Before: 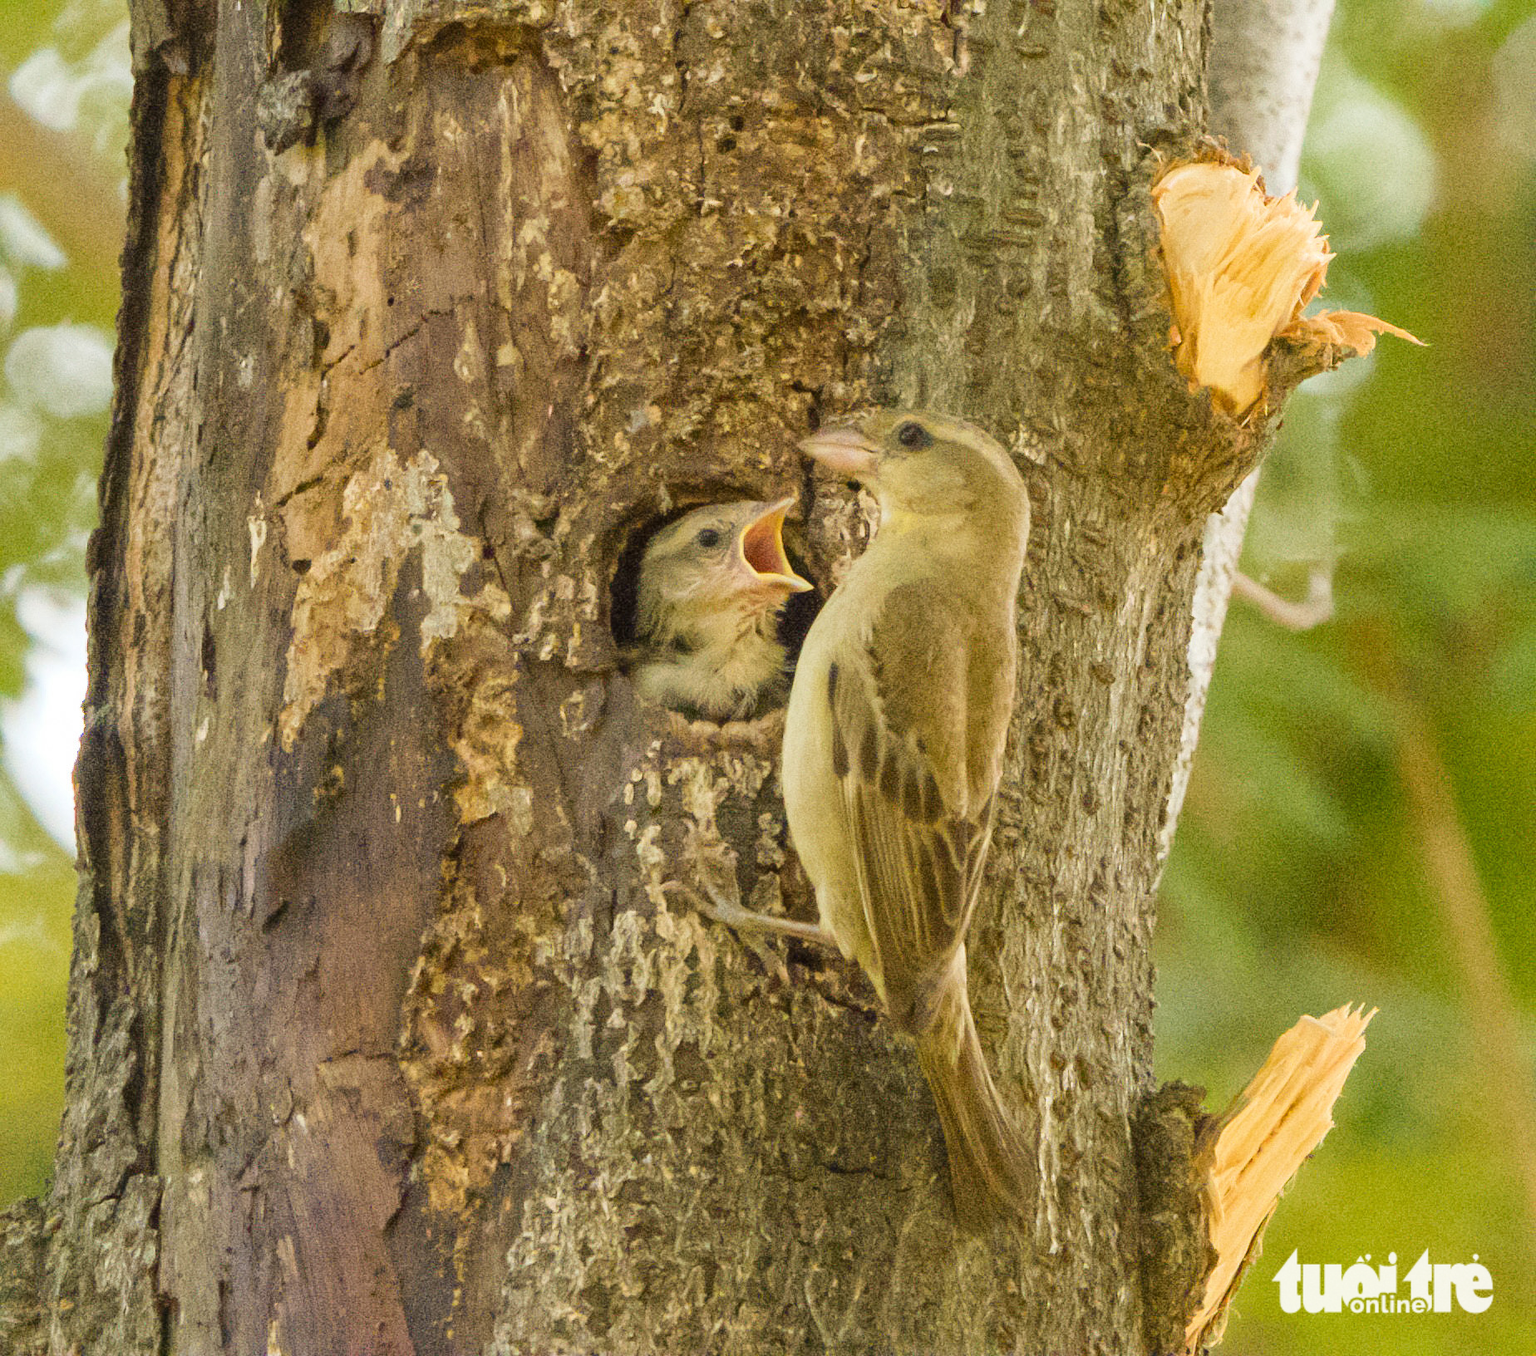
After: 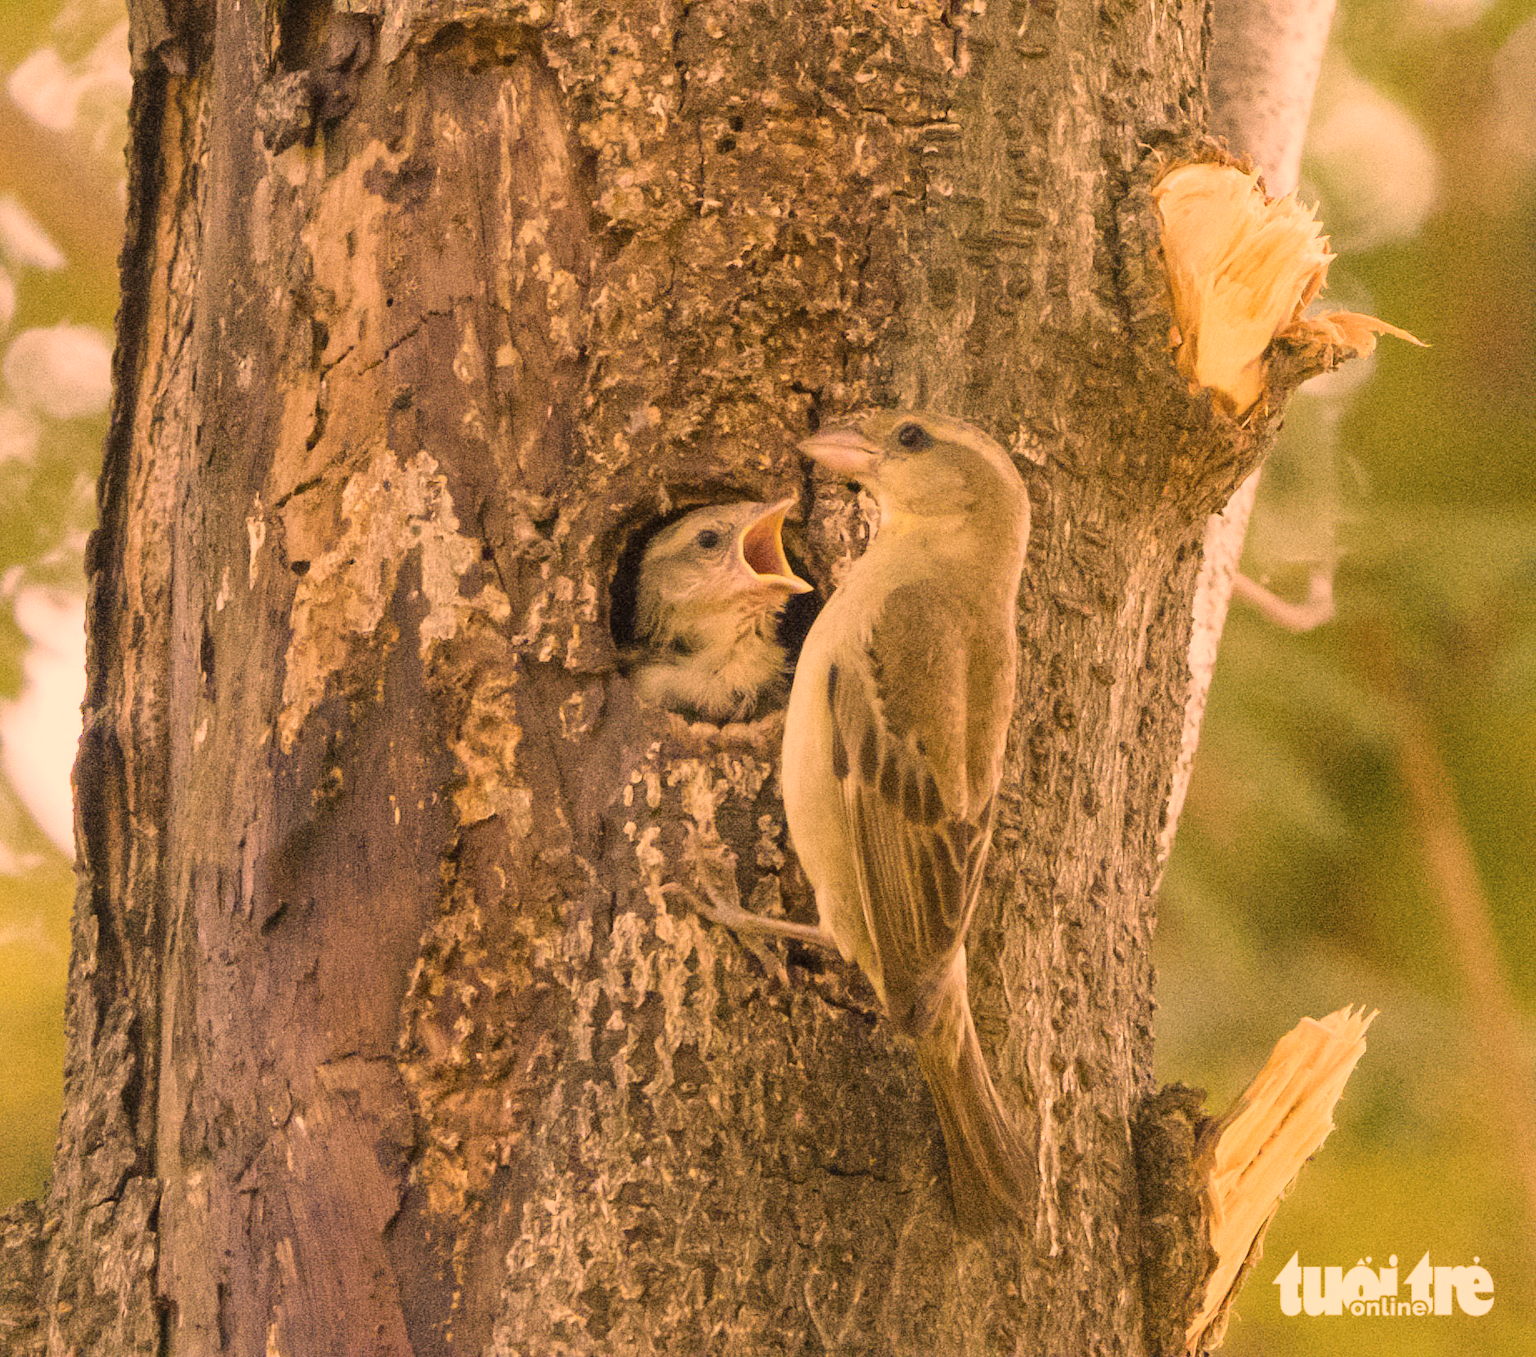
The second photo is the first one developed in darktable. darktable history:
crop and rotate: left 0.126%
color correction: highlights a* 40, highlights b* 40, saturation 0.69
